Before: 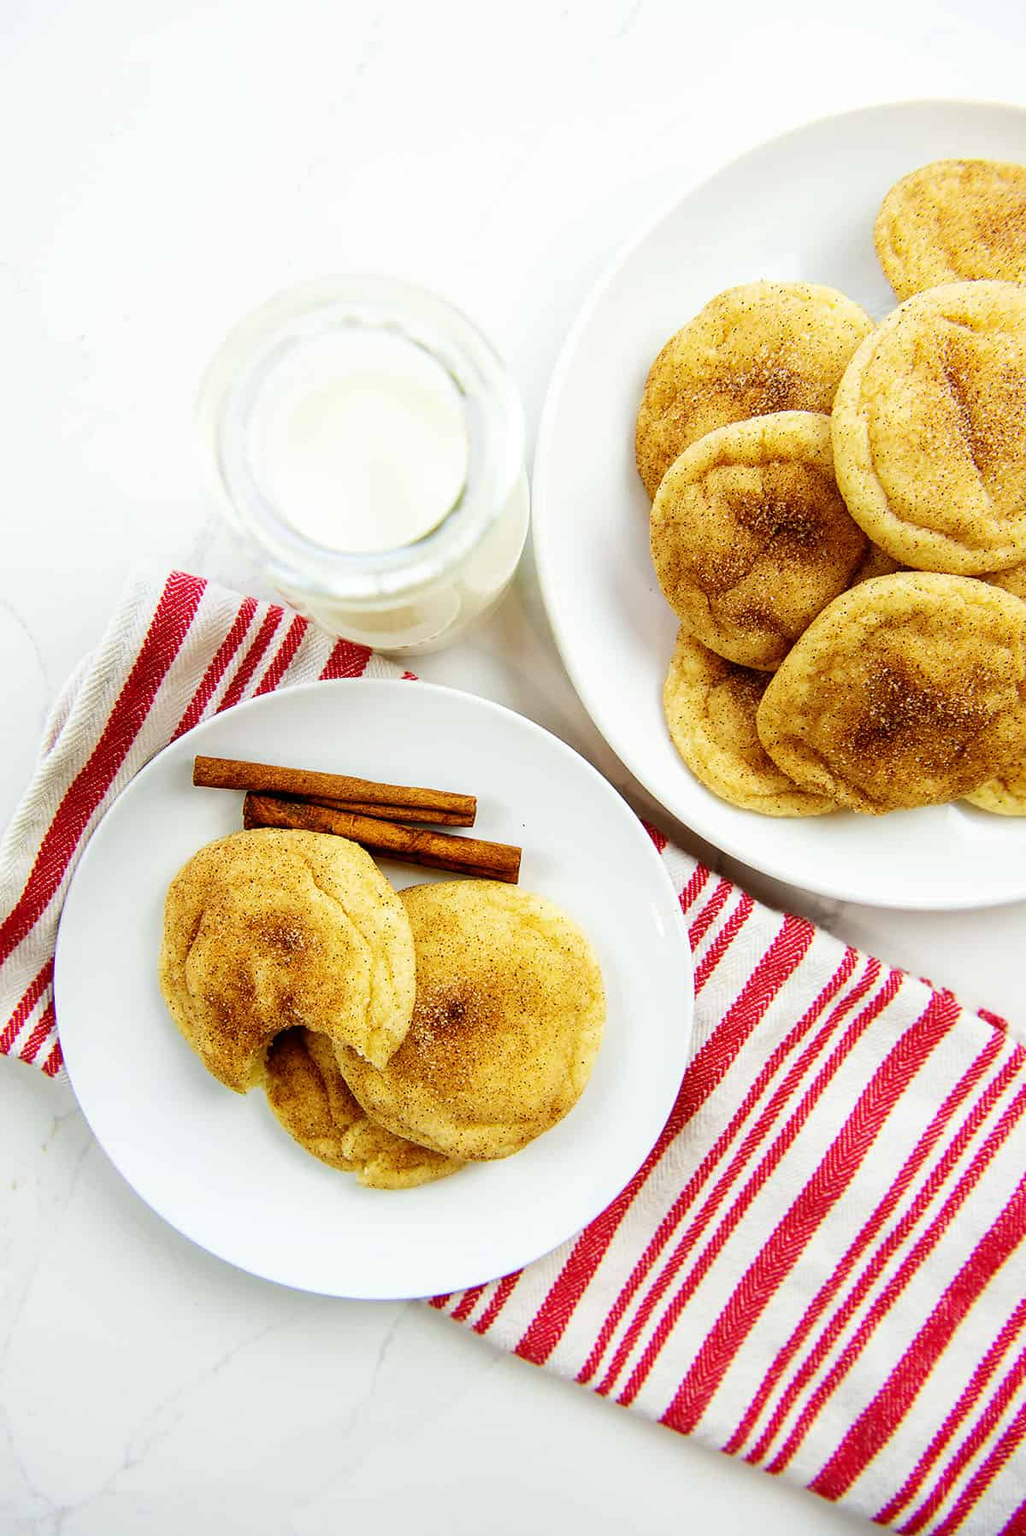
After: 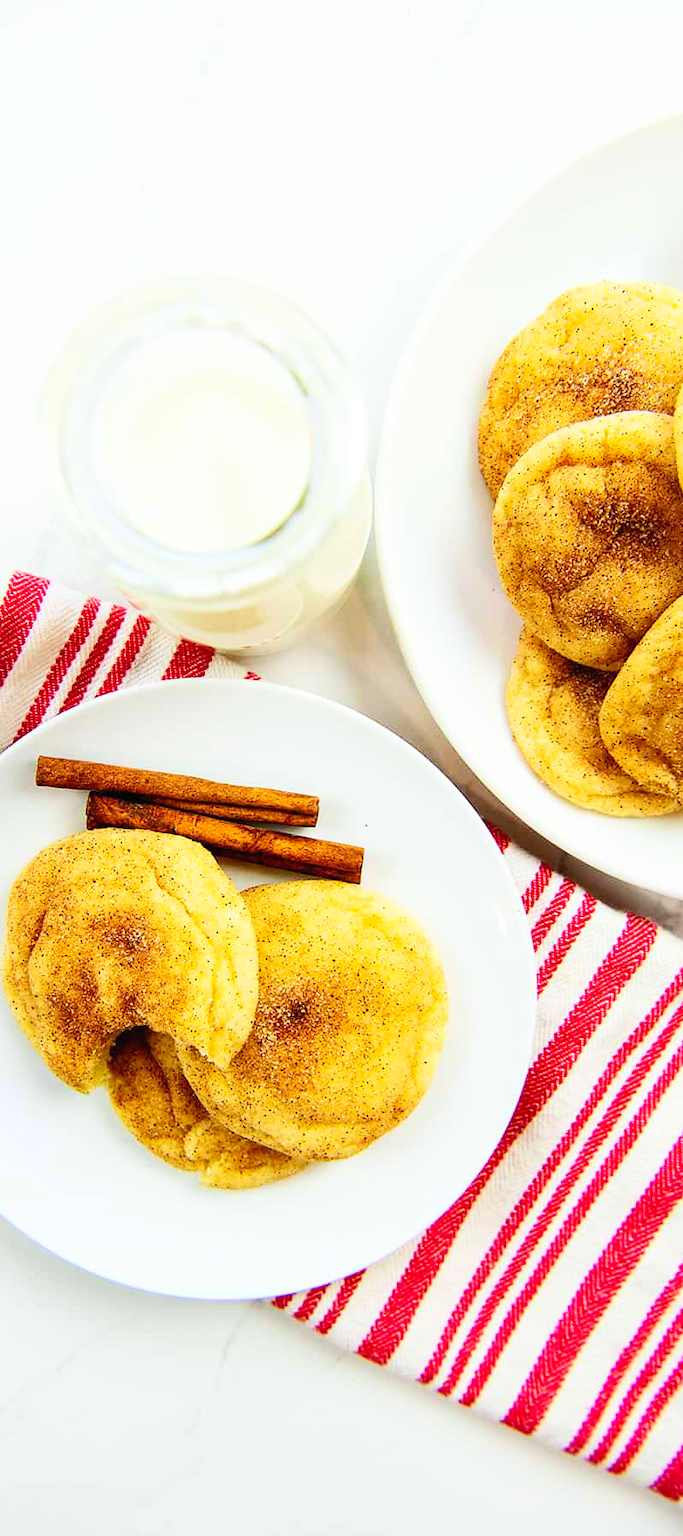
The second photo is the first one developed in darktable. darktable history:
crop: left 15.372%, right 17.882%
contrast brightness saturation: contrast 0.204, brightness 0.168, saturation 0.222
